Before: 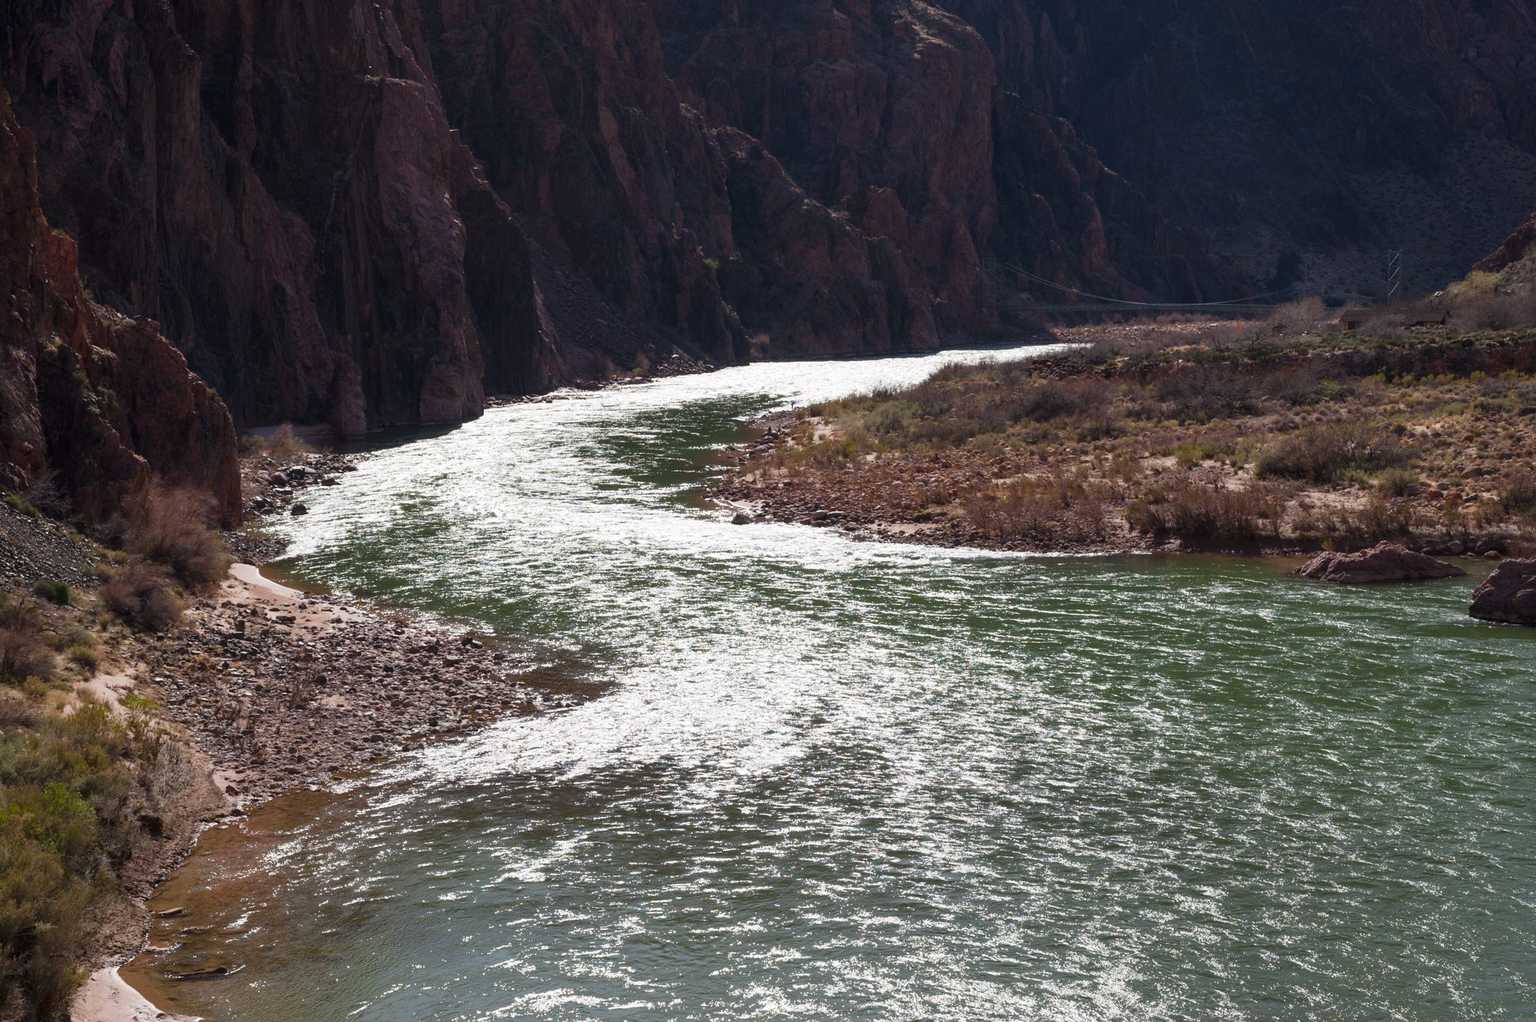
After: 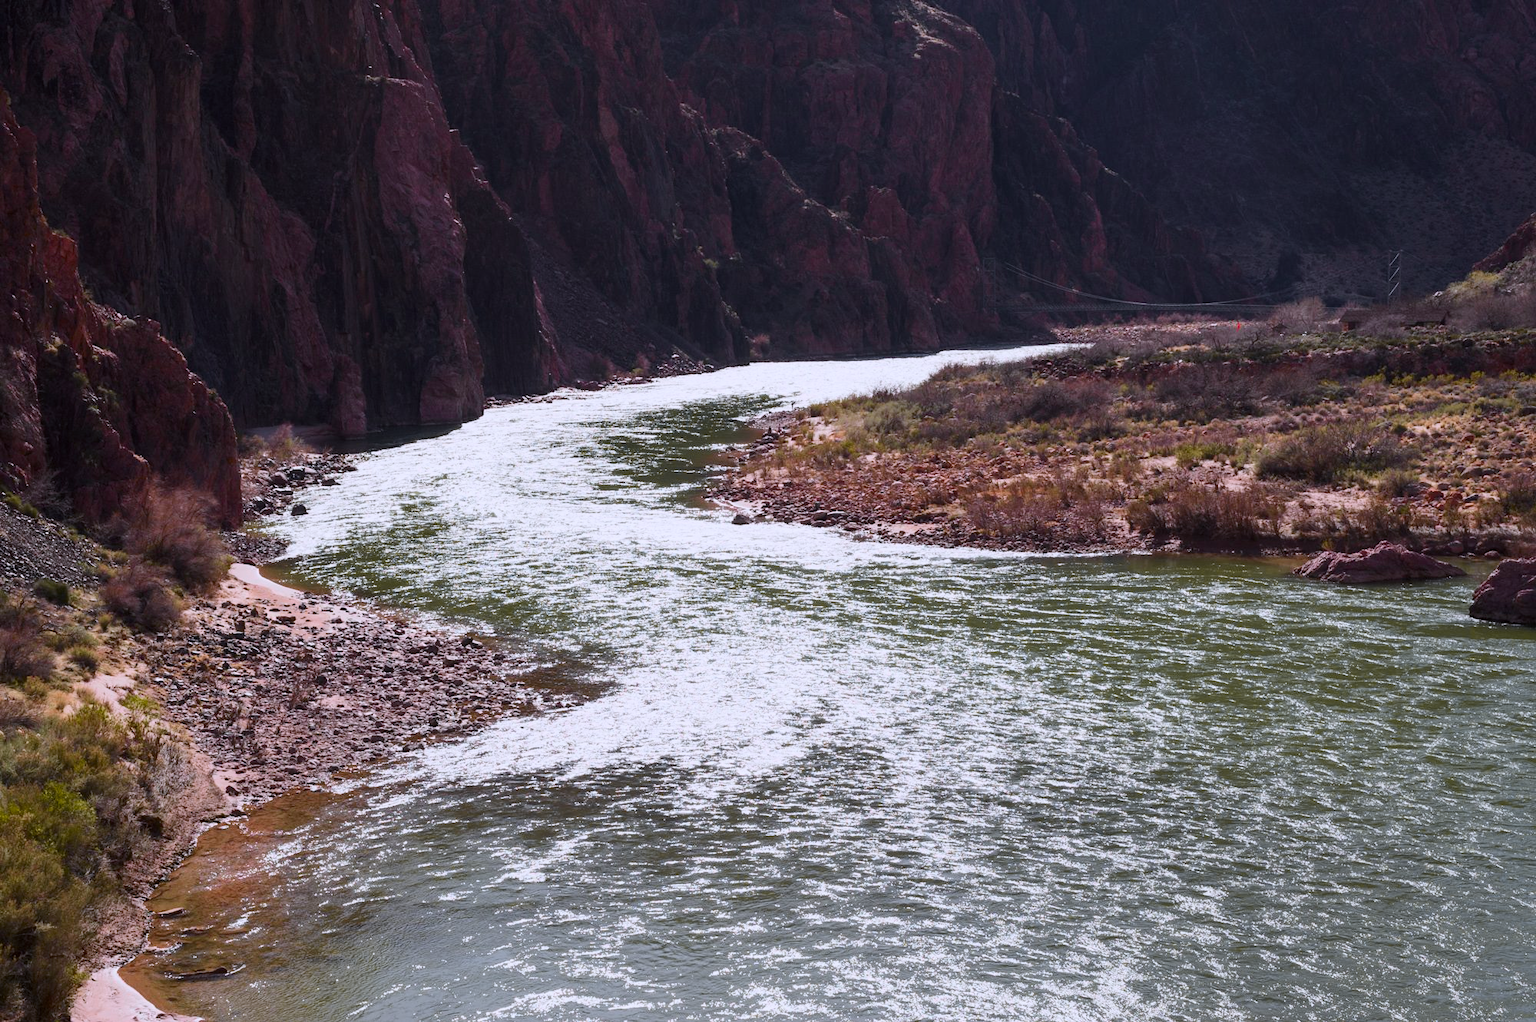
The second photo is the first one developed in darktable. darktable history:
white balance: red 0.967, blue 1.119, emerald 0.756
tone curve: curves: ch0 [(0, 0) (0.239, 0.248) (0.508, 0.606) (0.826, 0.855) (1, 0.945)]; ch1 [(0, 0) (0.401, 0.42) (0.442, 0.47) (0.492, 0.498) (0.511, 0.516) (0.555, 0.586) (0.681, 0.739) (1, 1)]; ch2 [(0, 0) (0.411, 0.433) (0.5, 0.504) (0.545, 0.574) (1, 1)], color space Lab, independent channels, preserve colors none
